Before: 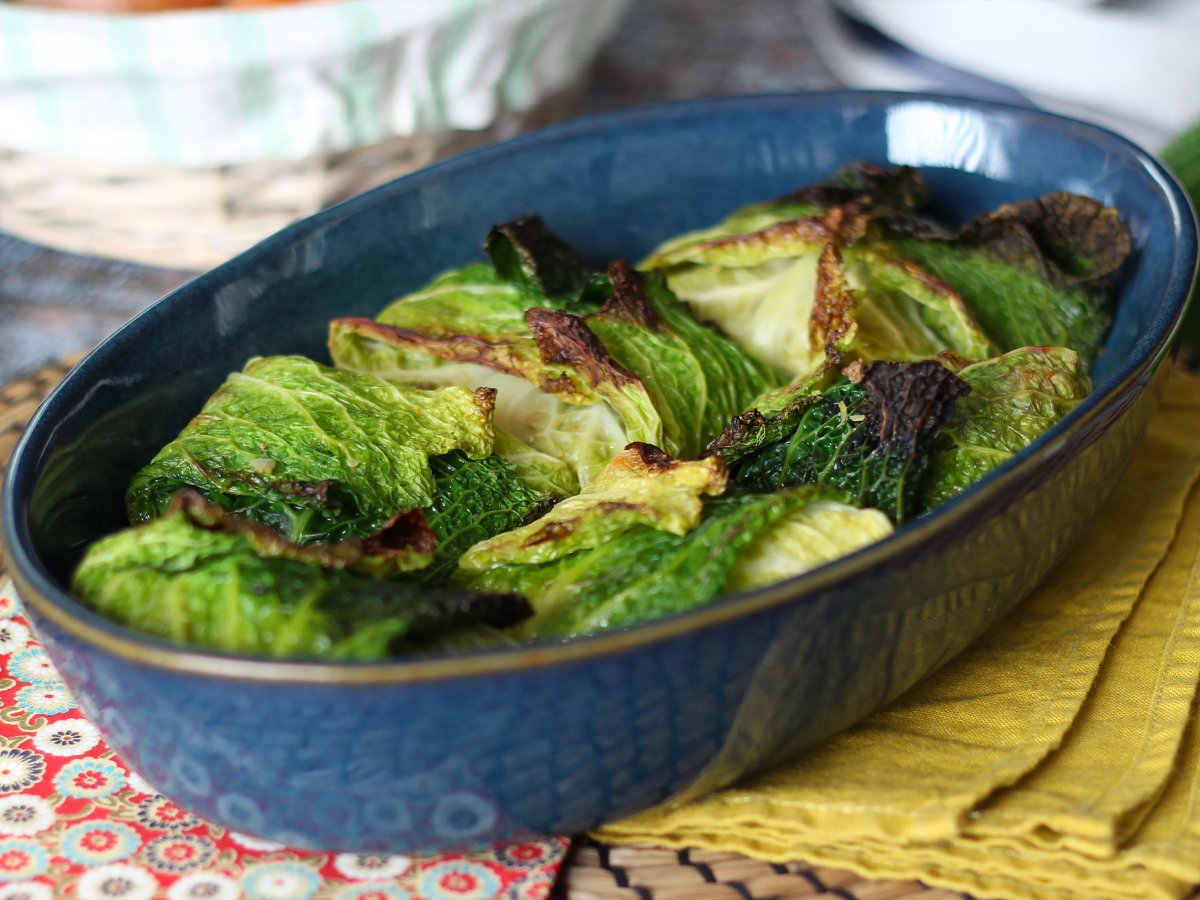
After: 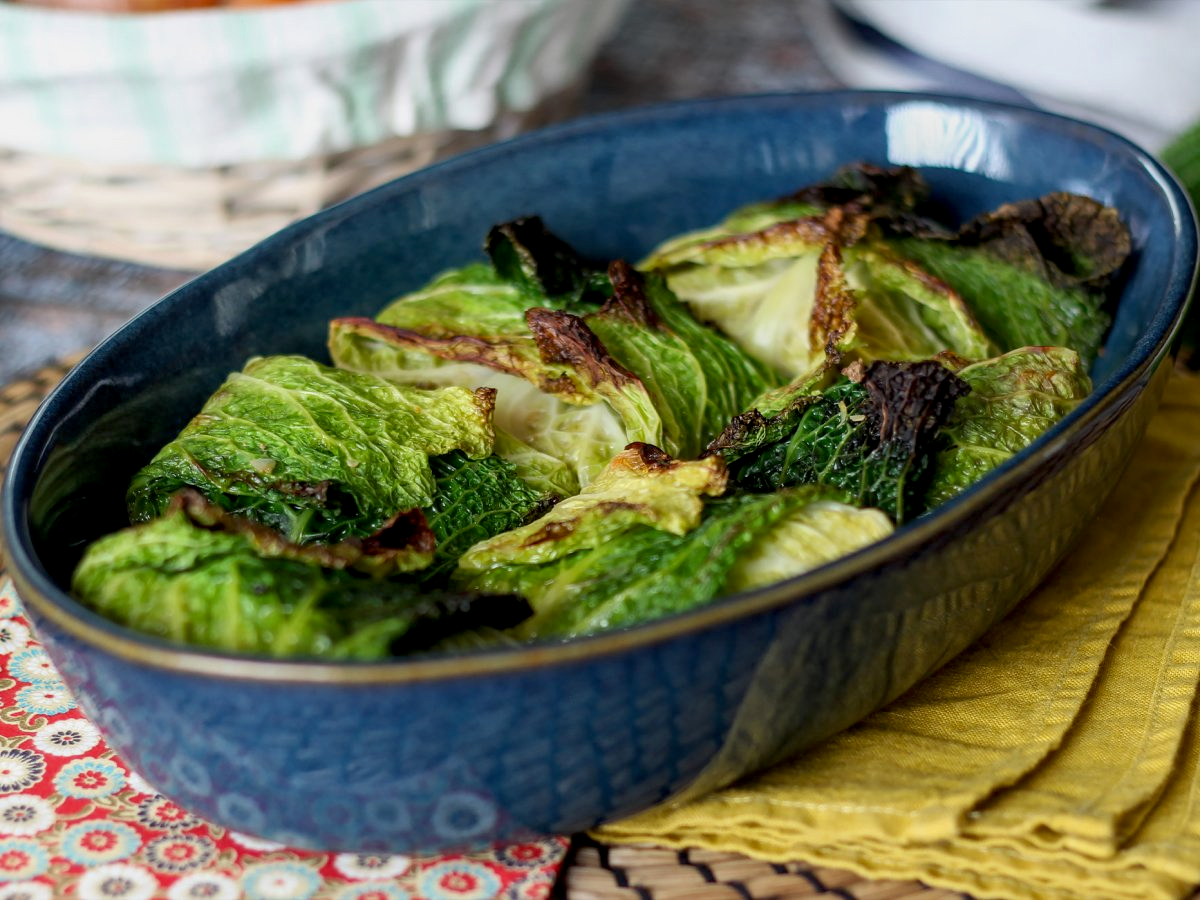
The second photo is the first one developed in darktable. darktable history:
exposure: black level correction 0.006, exposure -0.226 EV, compensate highlight preservation false
local contrast: on, module defaults
